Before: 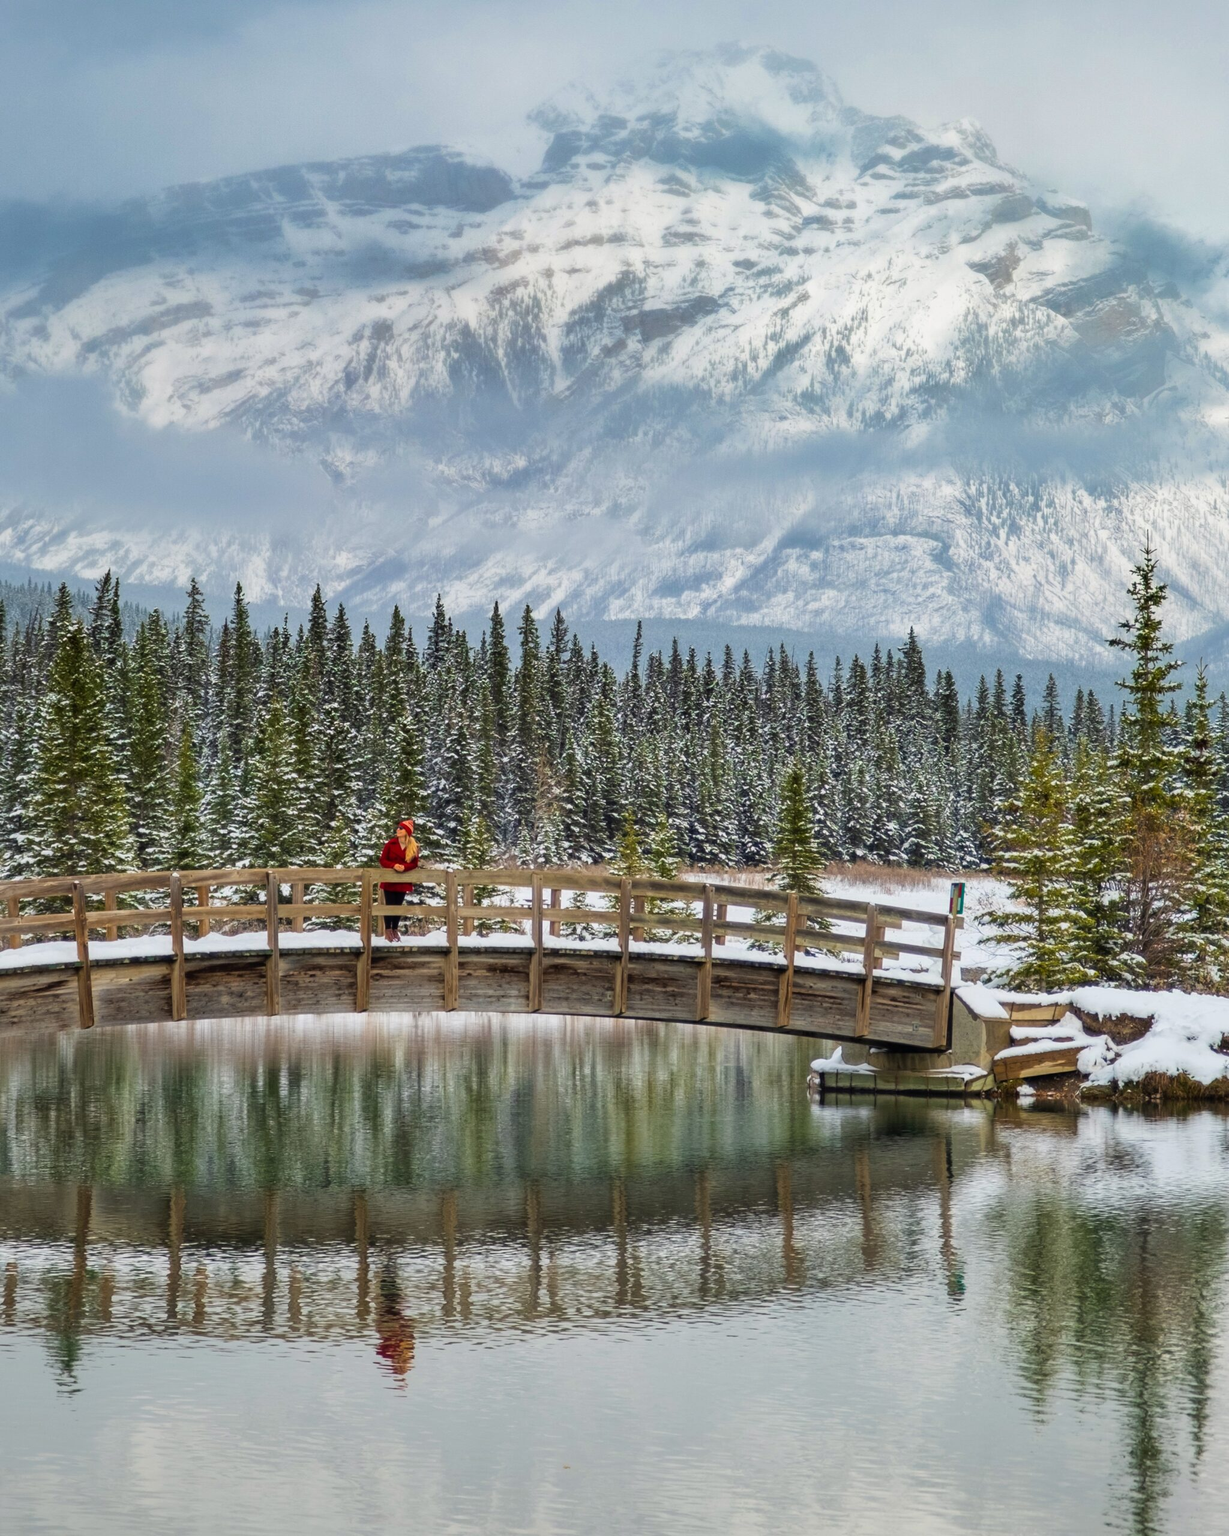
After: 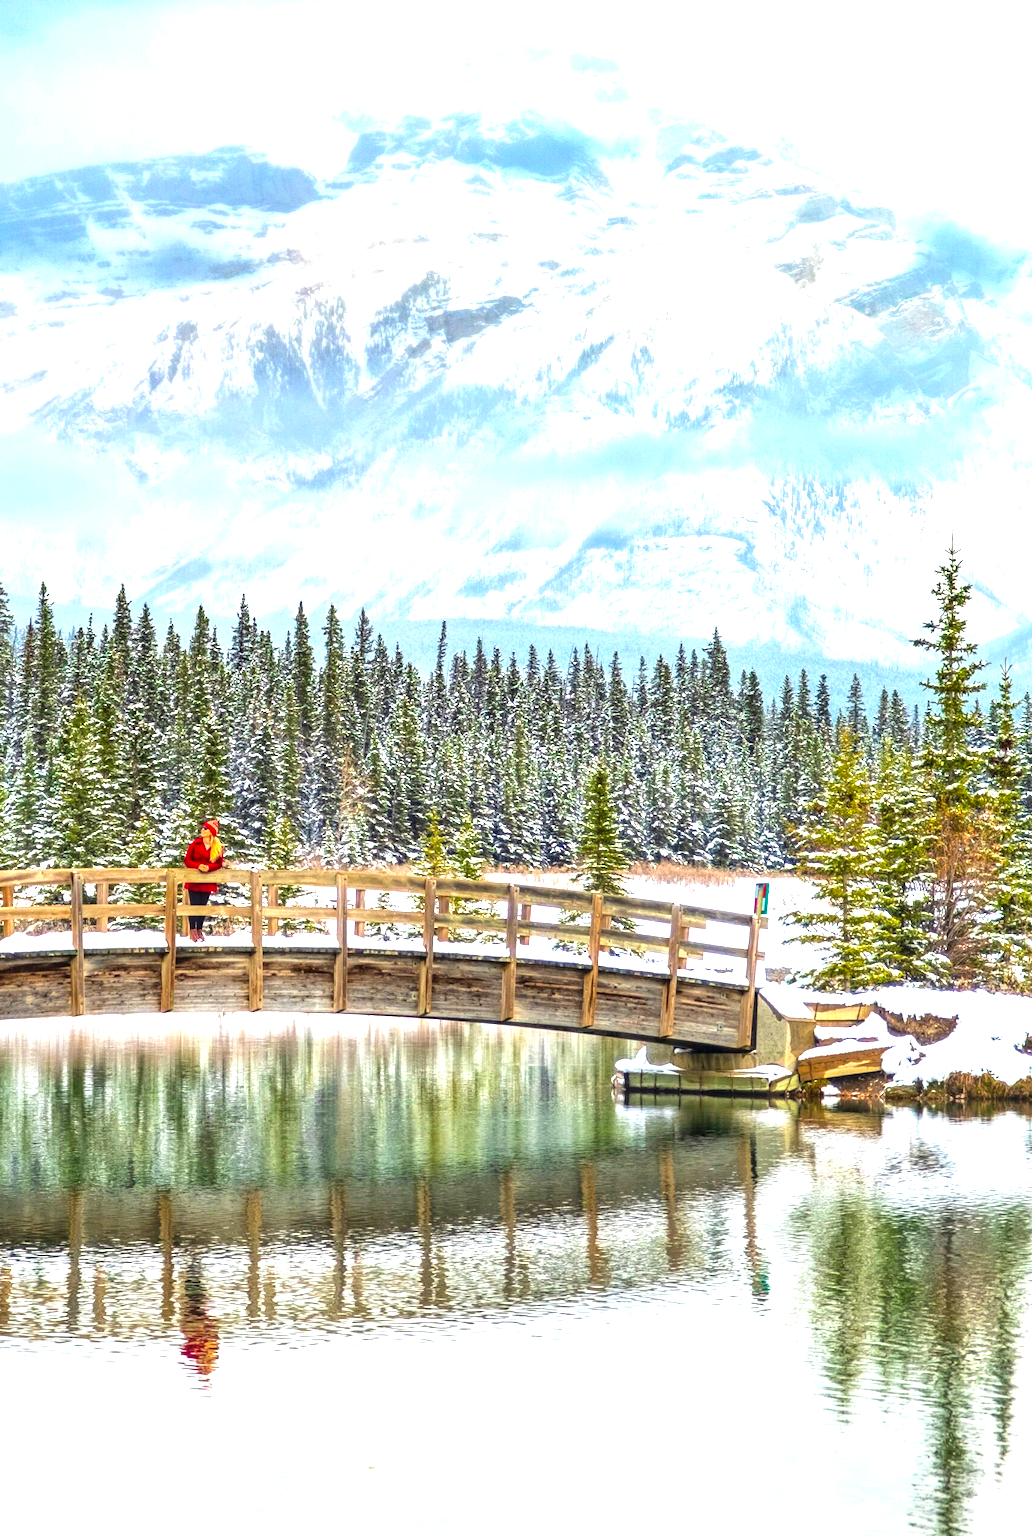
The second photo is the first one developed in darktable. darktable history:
local contrast: detail 130%
crop: left 15.948%
exposure: black level correction 0, exposure 2.407 EV, compensate exposure bias true, compensate highlight preservation false
color correction: highlights b* -0.015, saturation 1.36
